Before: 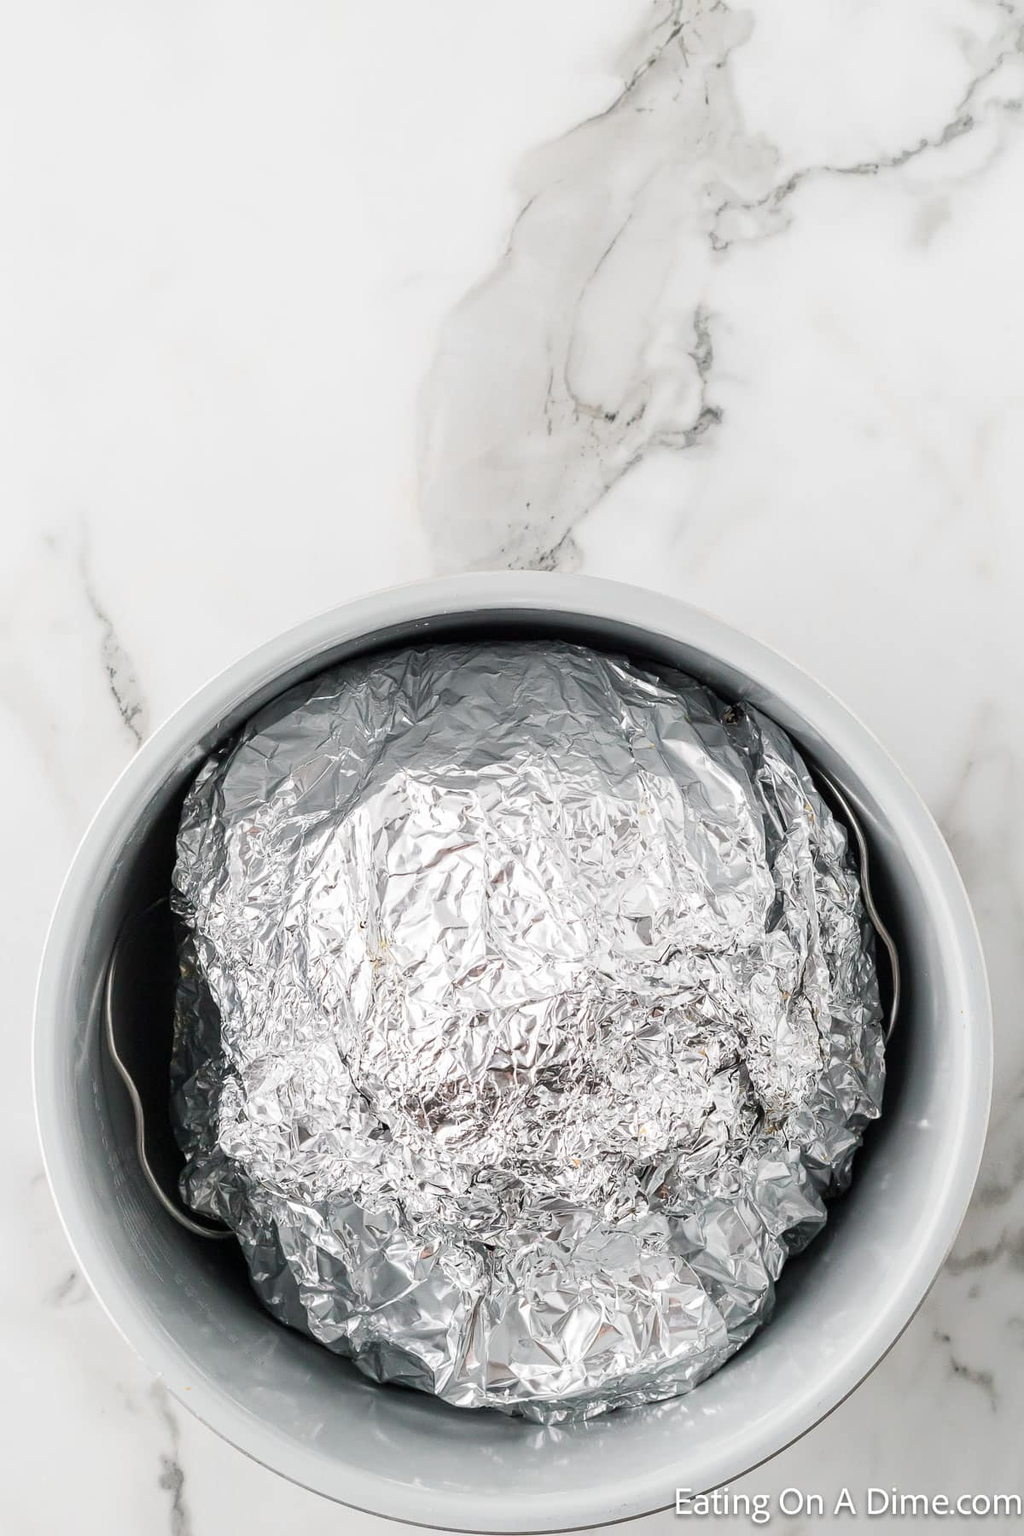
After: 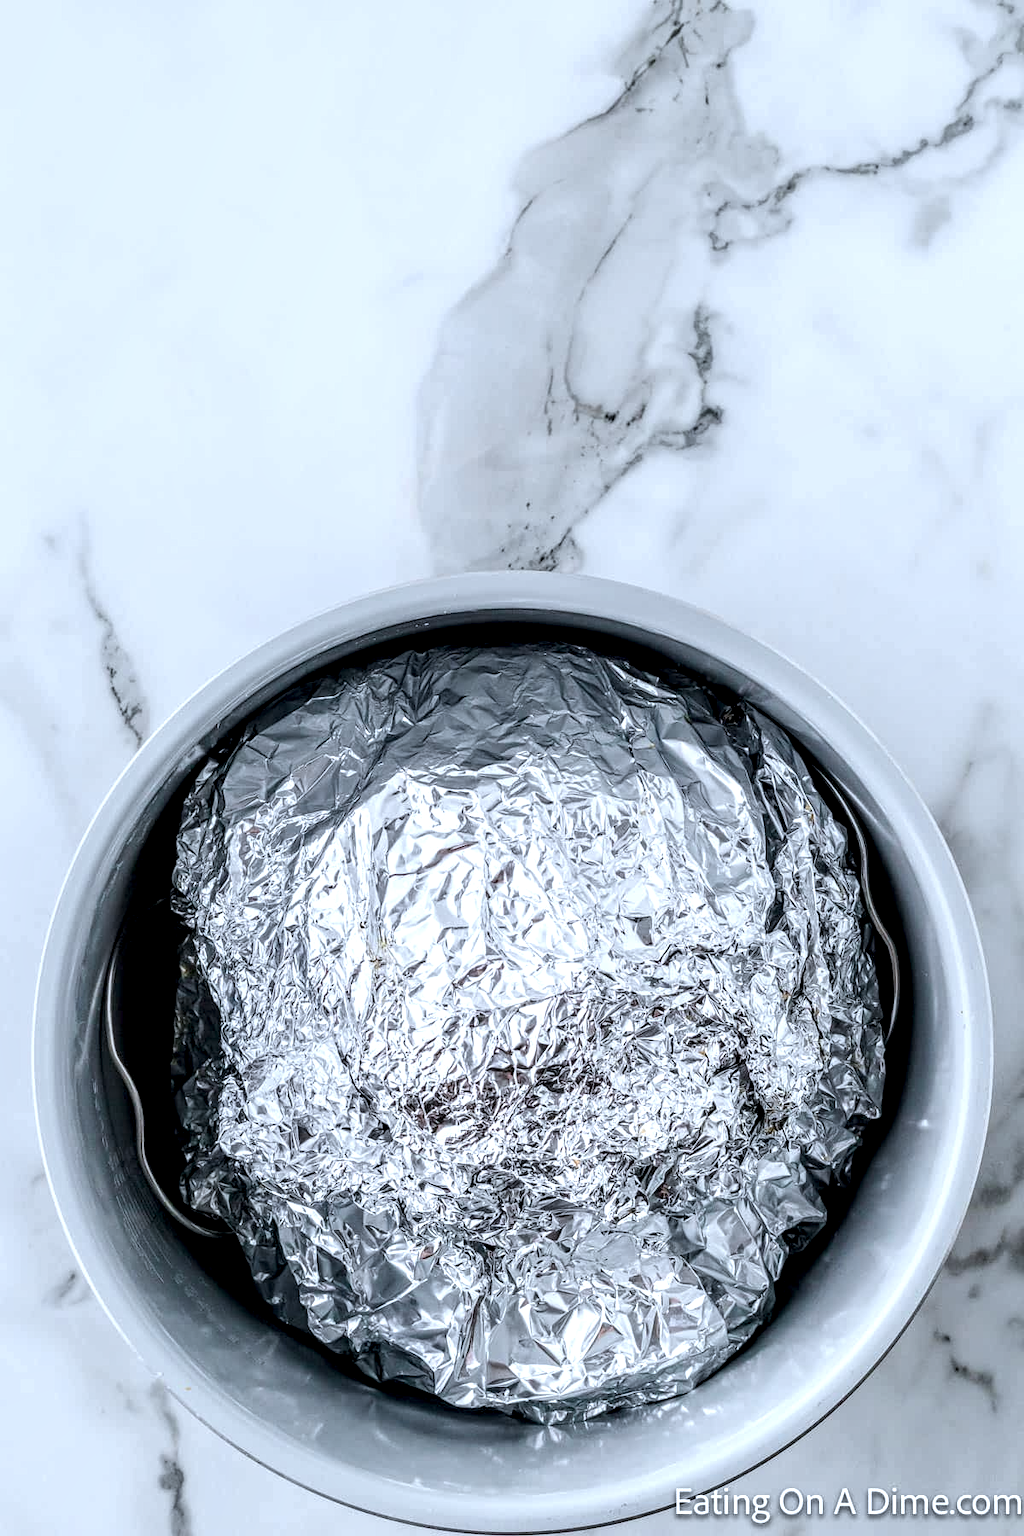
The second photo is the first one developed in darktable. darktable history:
local contrast: highlights 18%, detail 188%
color calibration: x 0.372, y 0.387, temperature 4285.73 K
